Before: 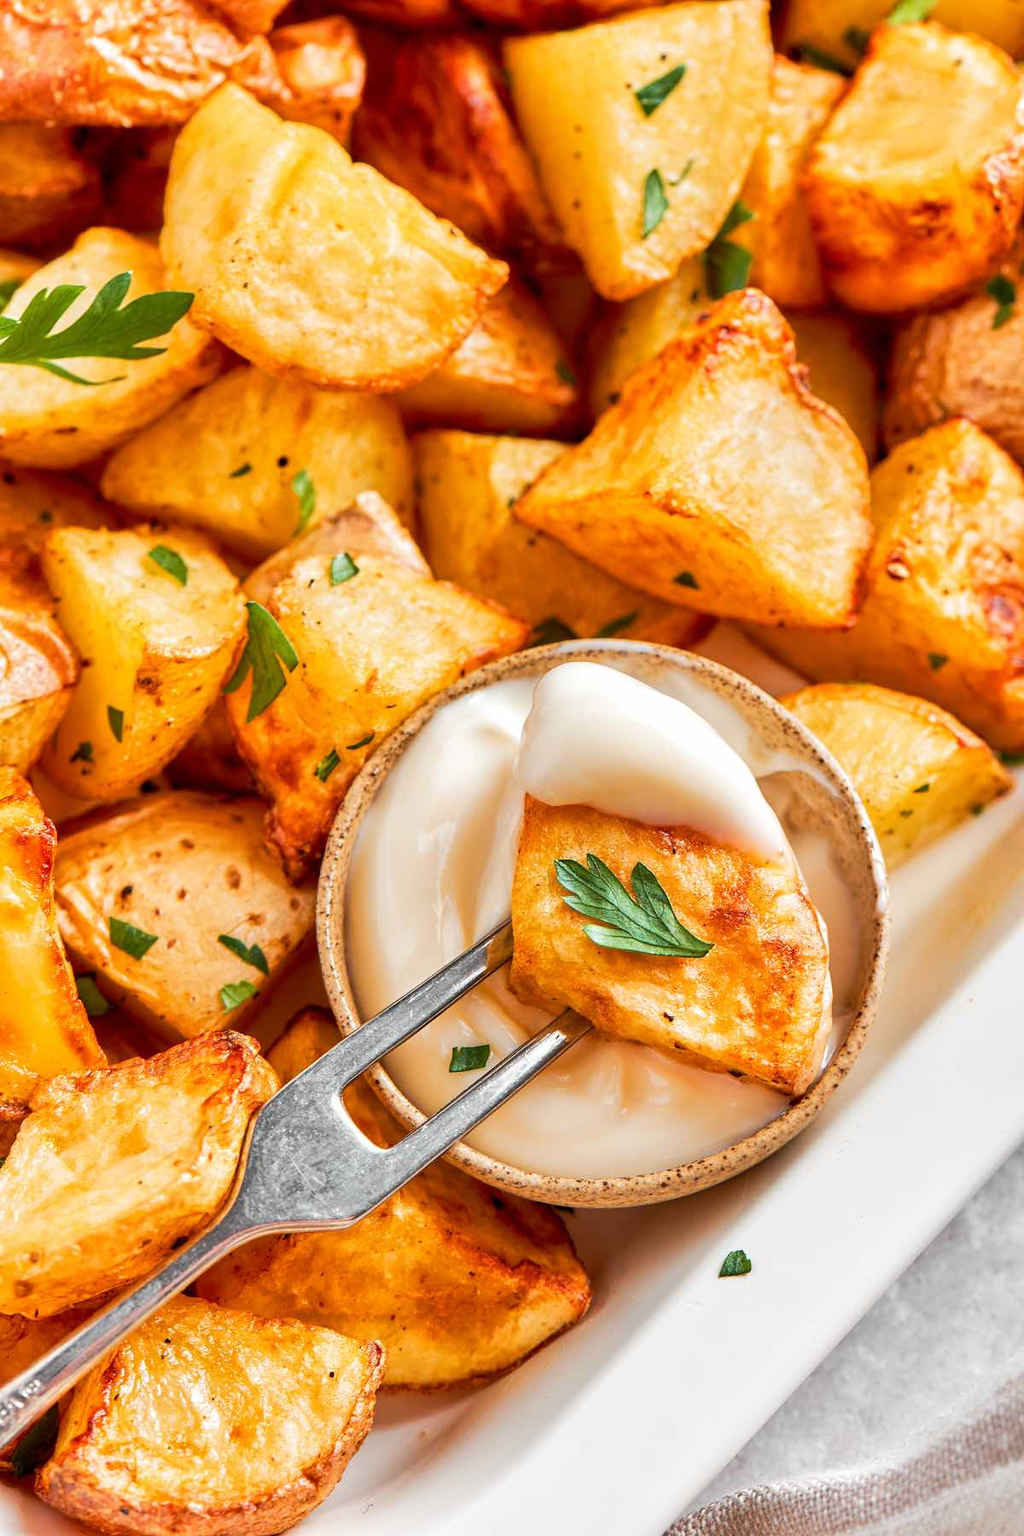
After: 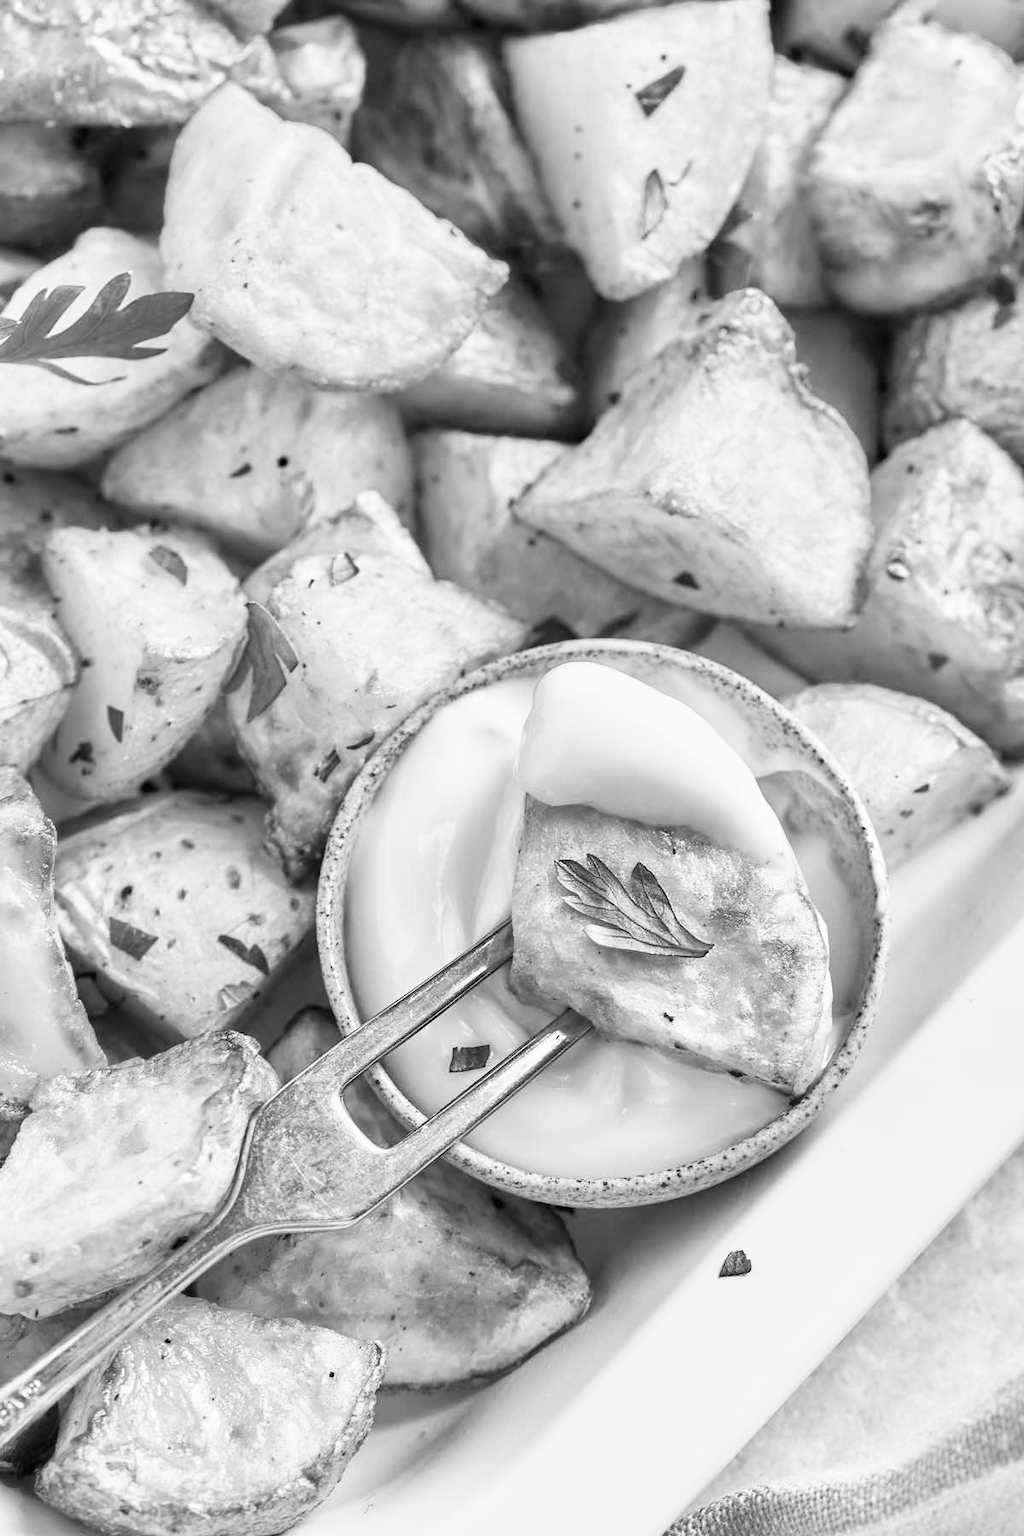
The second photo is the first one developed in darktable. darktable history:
base curve: curves: ch0 [(0, 0) (0.688, 0.865) (1, 1)], preserve colors none
monochrome: a 32, b 64, size 2.3
